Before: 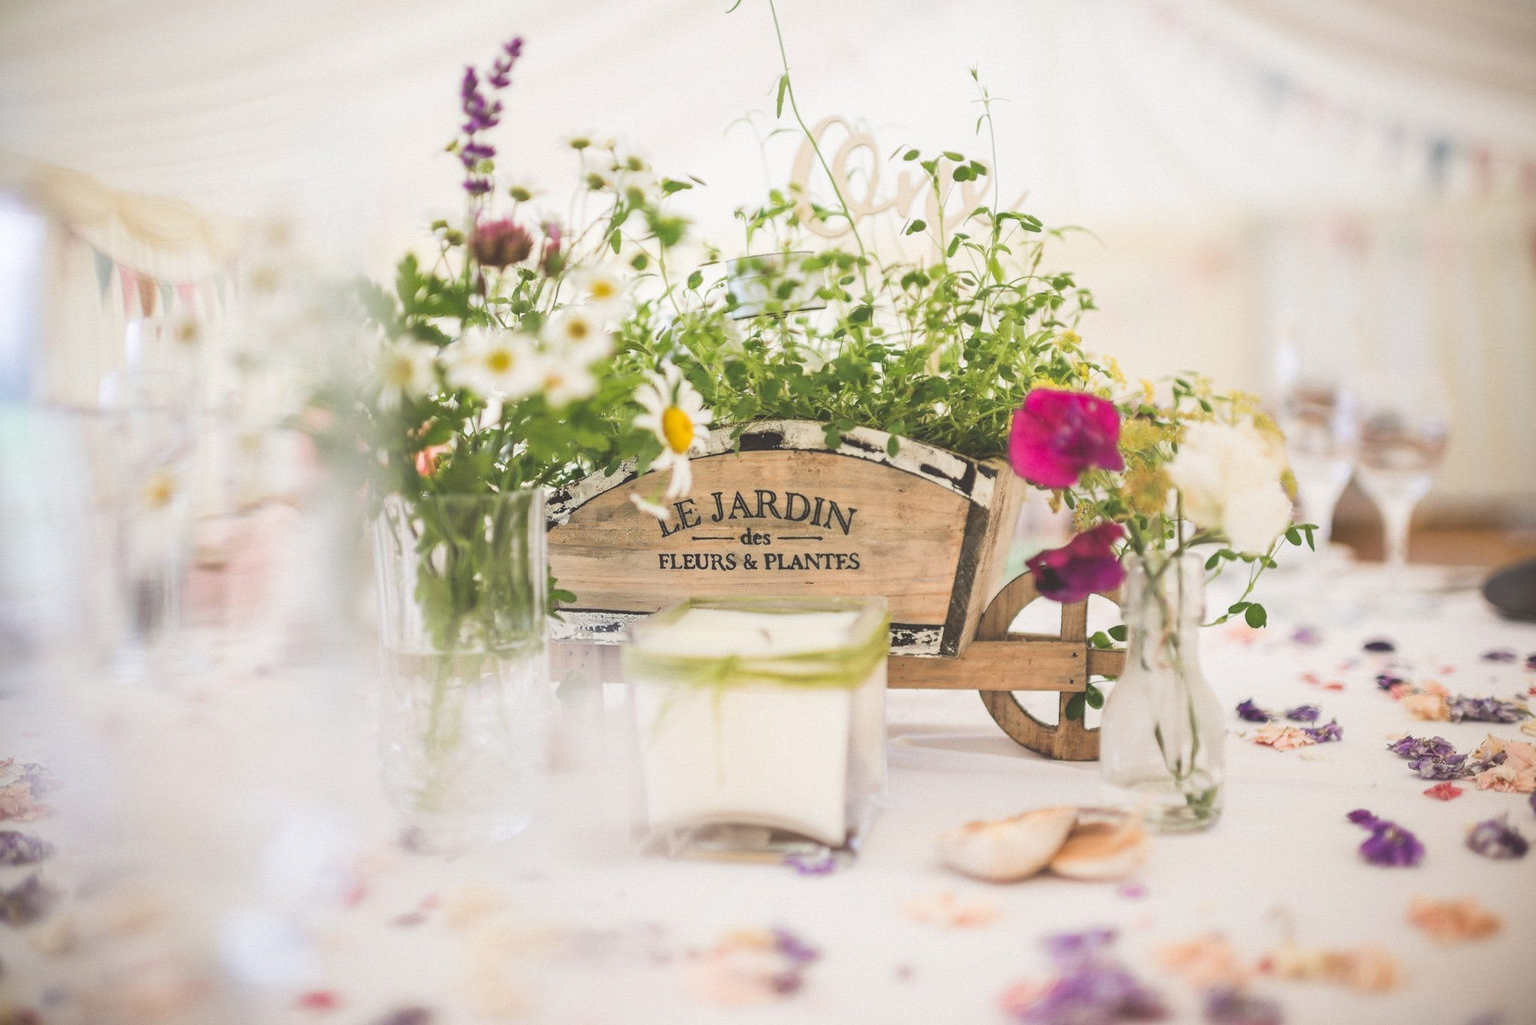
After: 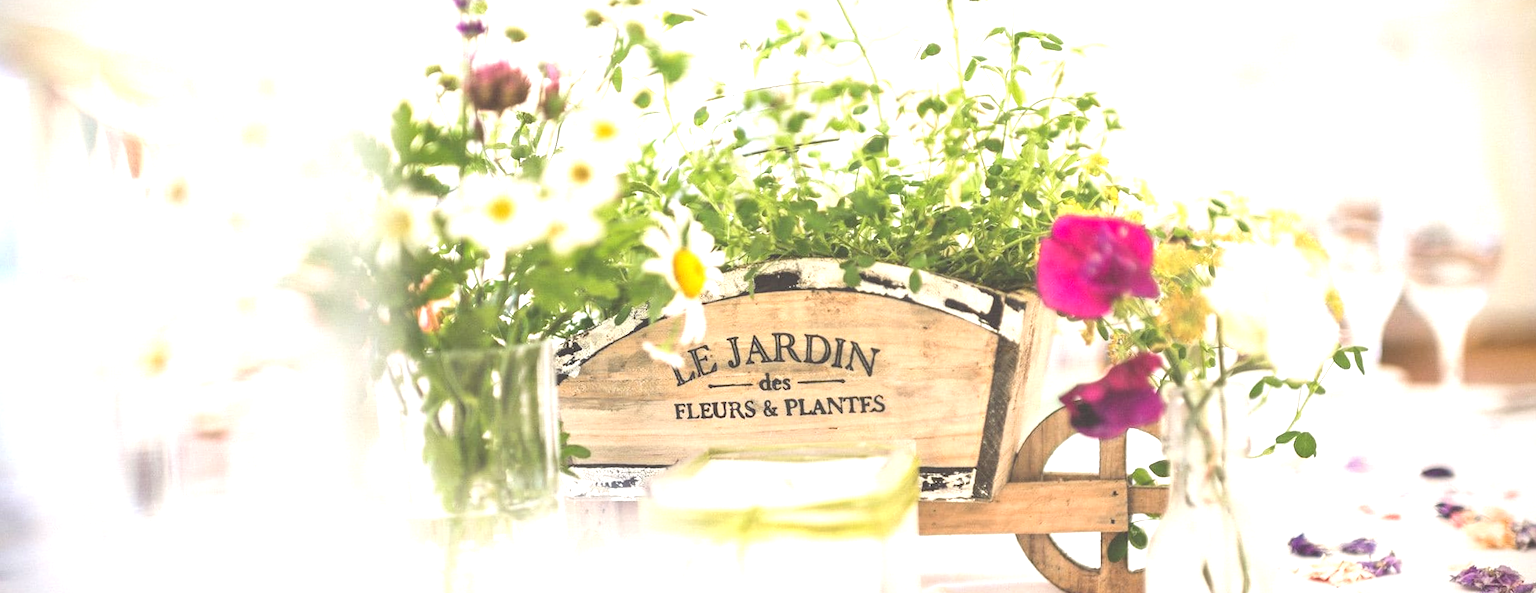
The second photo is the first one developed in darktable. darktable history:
exposure: black level correction 0, exposure 0.9 EV, compensate exposure bias true, compensate highlight preservation false
vignetting: fall-off start 88.53%, fall-off radius 44.2%, saturation 0.376, width/height ratio 1.161
crop: left 1.744%, top 19.225%, right 5.069%, bottom 28.357%
rotate and perspective: rotation -2.22°, lens shift (horizontal) -0.022, automatic cropping off
